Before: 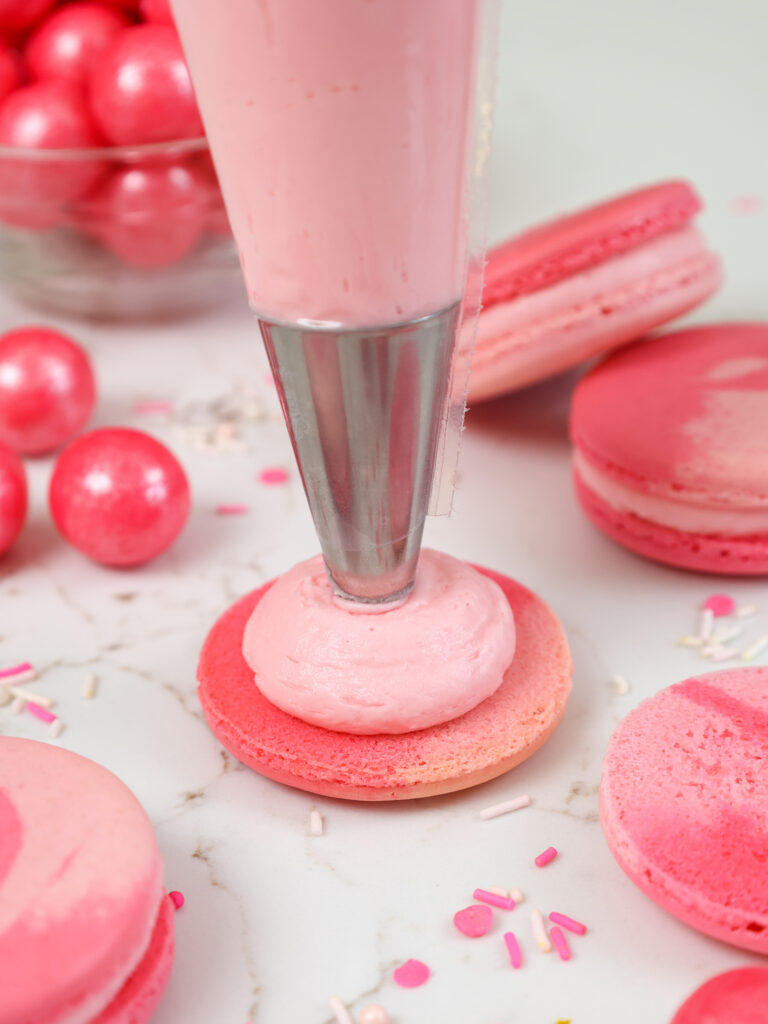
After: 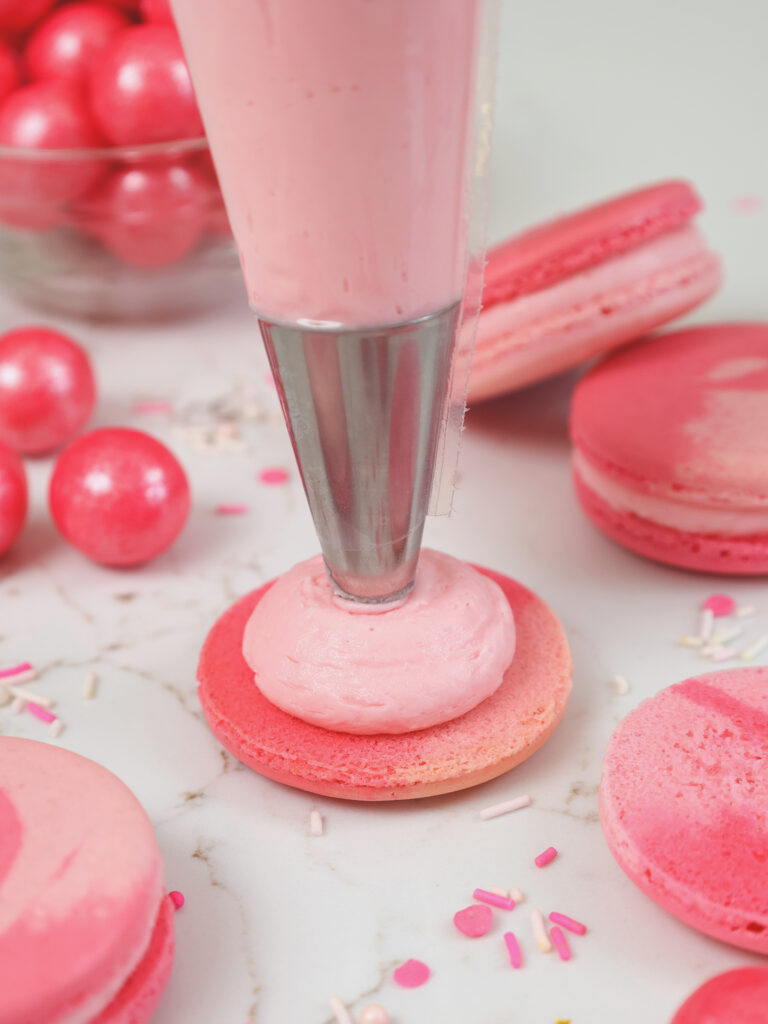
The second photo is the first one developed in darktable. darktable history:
exposure: black level correction -0.015, exposure -0.133 EV, compensate highlight preservation false
